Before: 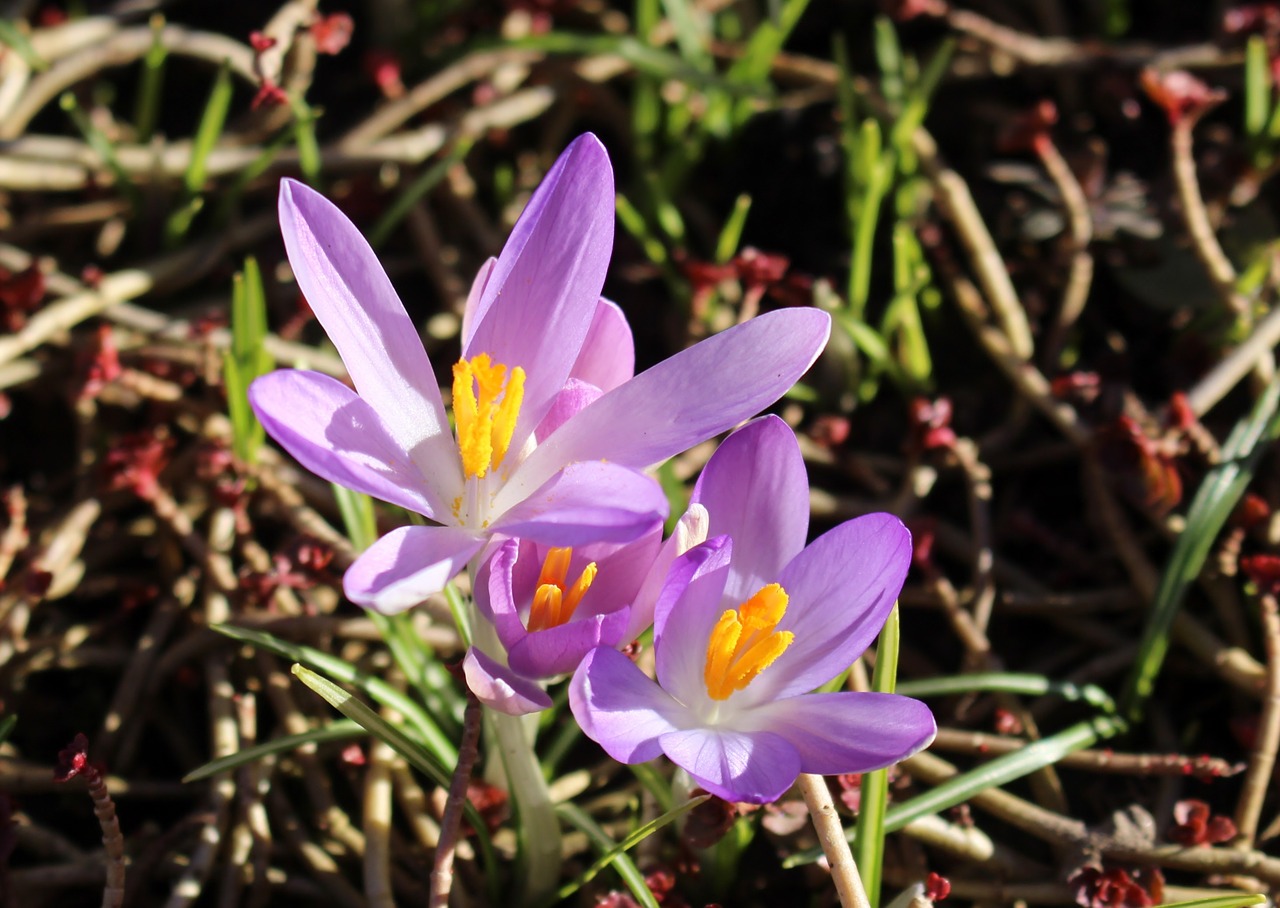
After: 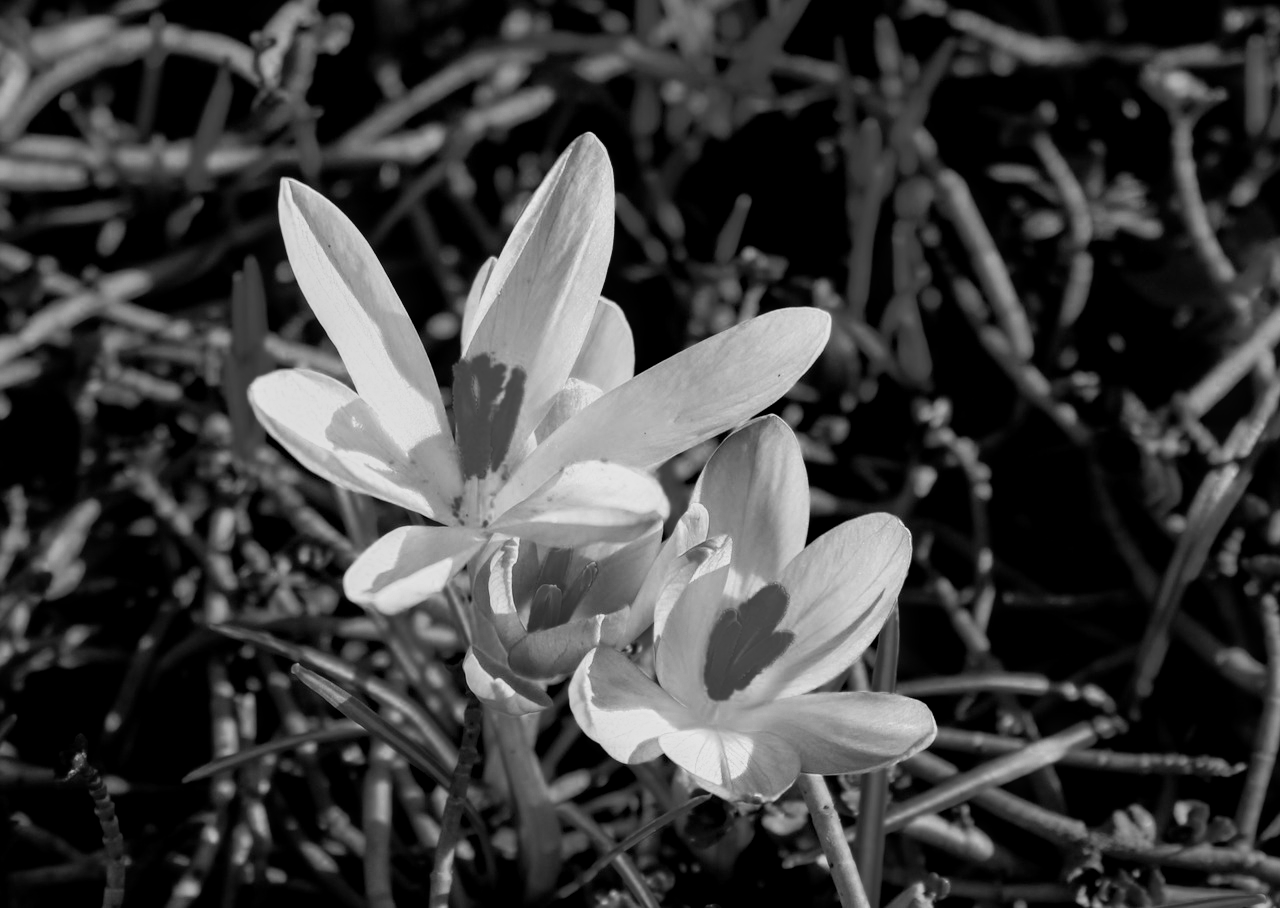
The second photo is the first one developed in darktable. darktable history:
local contrast: detail 130%
filmic rgb: black relative exposure -7.65 EV, white relative exposure 4.56 EV, hardness 3.61, contrast 1.055
color zones: curves: ch0 [(0.287, 0.048) (0.493, 0.484) (0.737, 0.816)]; ch1 [(0, 0) (0.143, 0) (0.286, 0) (0.429, 0) (0.571, 0) (0.714, 0) (0.857, 0)]
